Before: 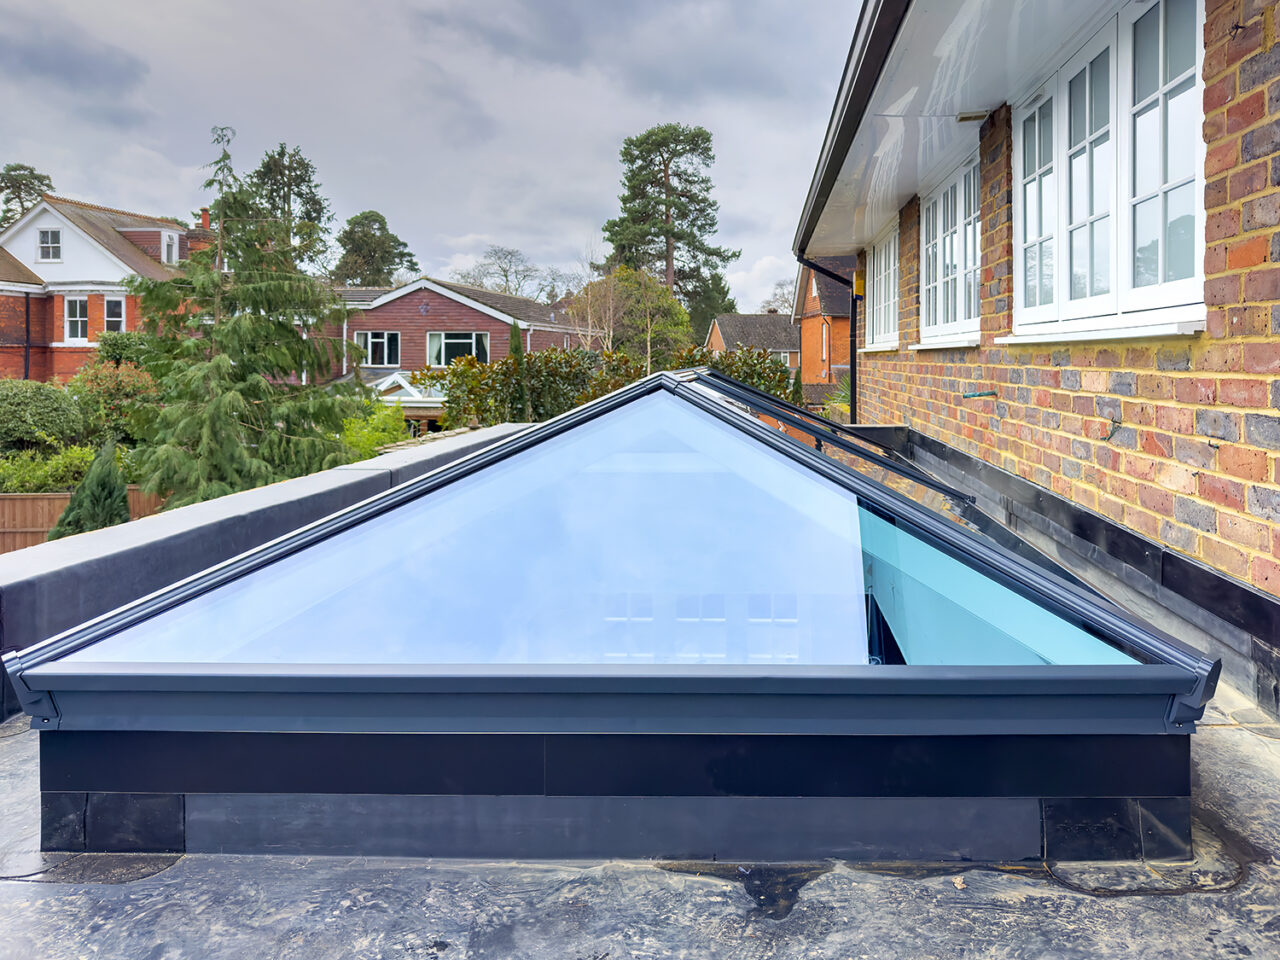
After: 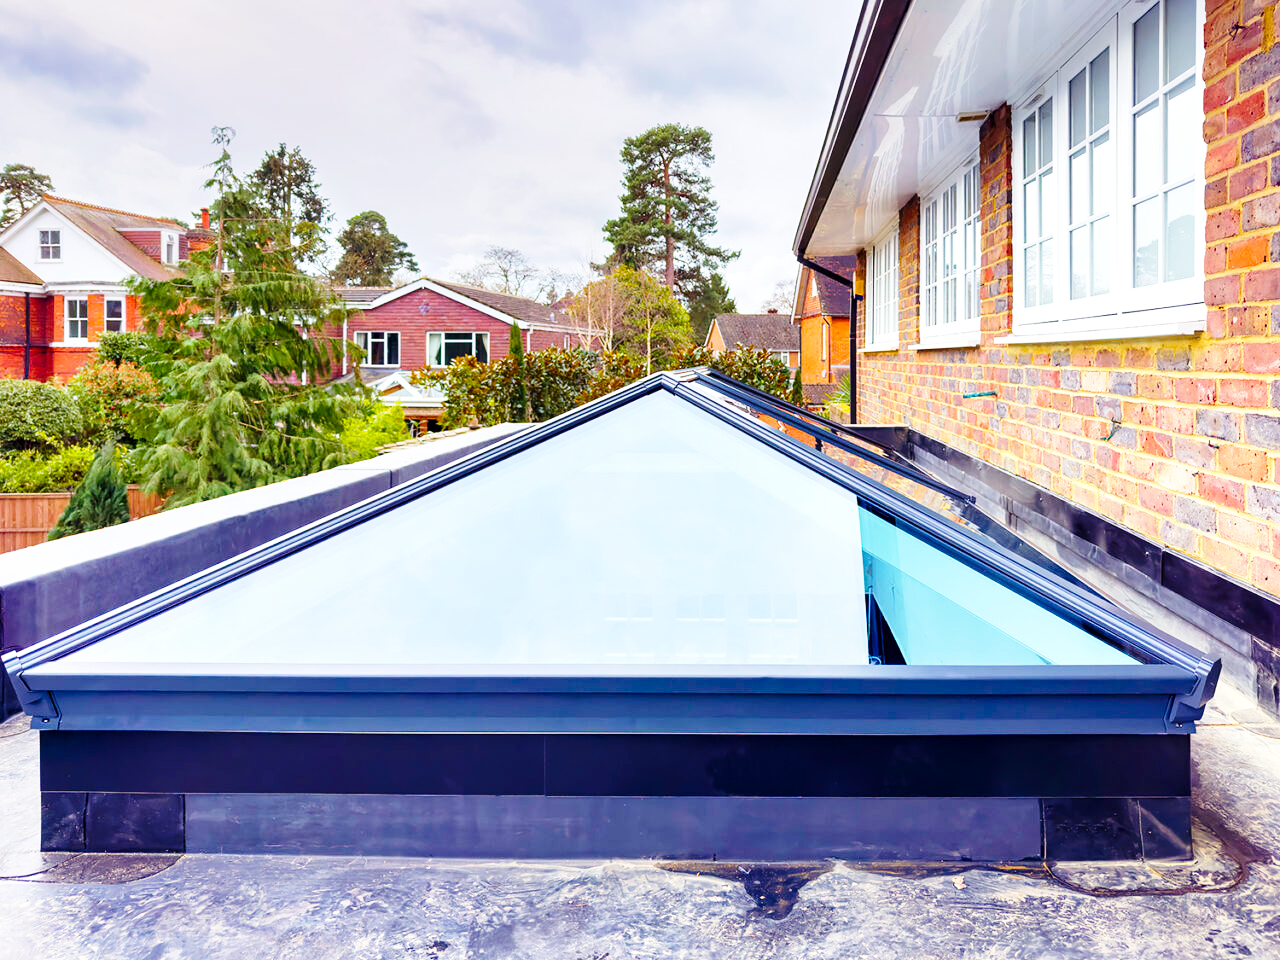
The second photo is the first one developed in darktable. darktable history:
base curve: curves: ch0 [(0, 0) (0.028, 0.03) (0.121, 0.232) (0.46, 0.748) (0.859, 0.968) (1, 1)], preserve colors none
exposure: exposure 0.201 EV, compensate highlight preservation false
color balance rgb: power › luminance -7.768%, power › chroma 1.344%, power › hue 330.53°, perceptual saturation grading › global saturation 20%, perceptual saturation grading › highlights -25.741%, perceptual saturation grading › shadows 24.667%, global vibrance 20%
